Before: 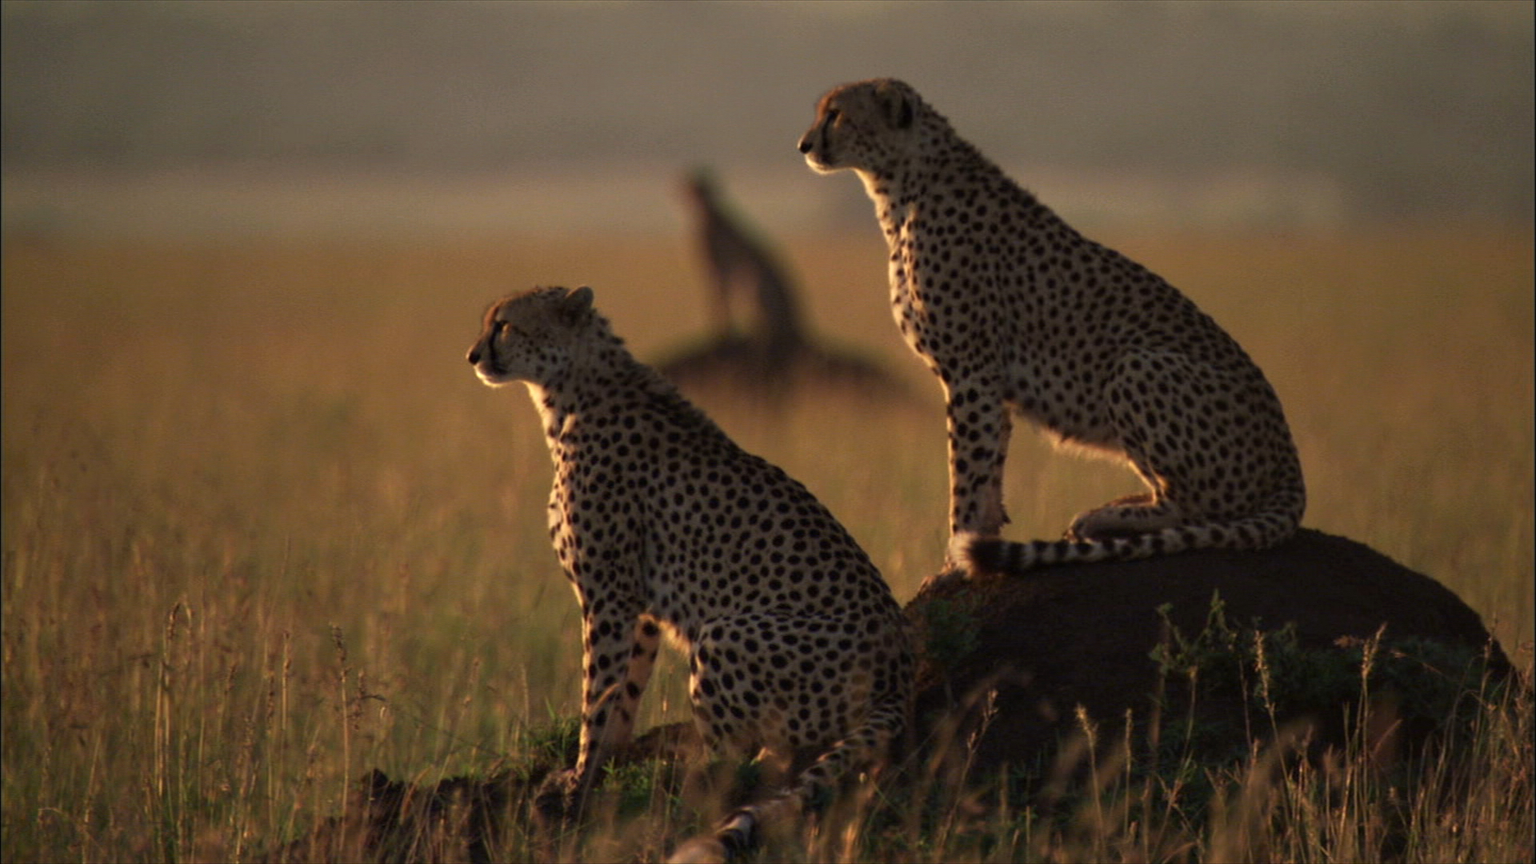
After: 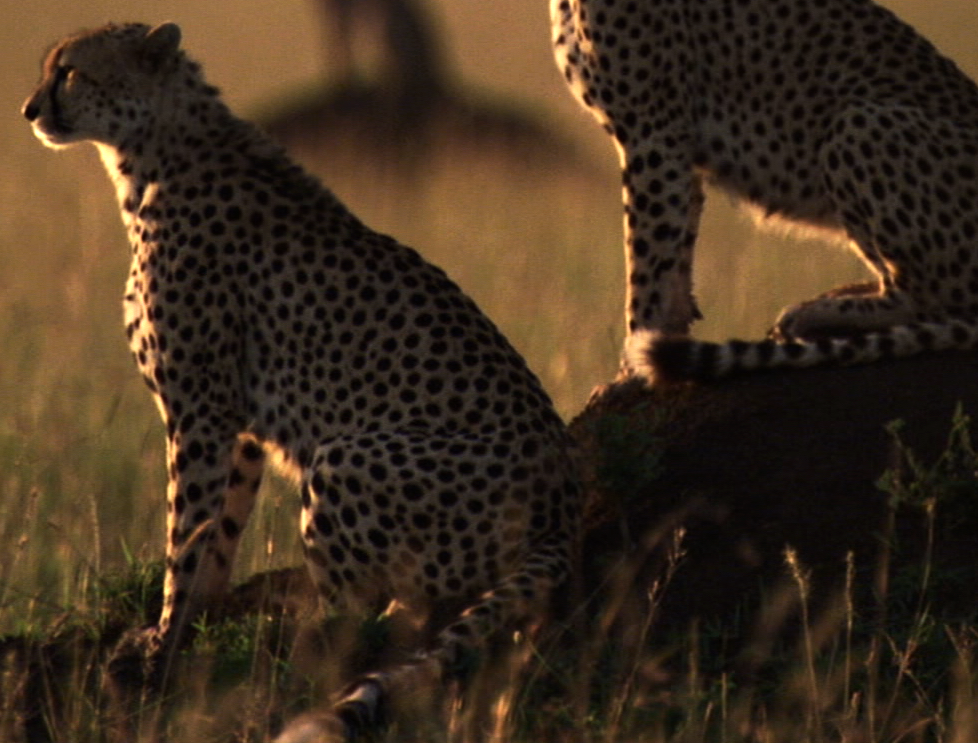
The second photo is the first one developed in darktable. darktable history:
crop and rotate: left 29.237%, top 31.152%, right 19.807%
tone equalizer: -8 EV -0.75 EV, -7 EV -0.7 EV, -6 EV -0.6 EV, -5 EV -0.4 EV, -3 EV 0.4 EV, -2 EV 0.6 EV, -1 EV 0.7 EV, +0 EV 0.75 EV, edges refinement/feathering 500, mask exposure compensation -1.57 EV, preserve details no
